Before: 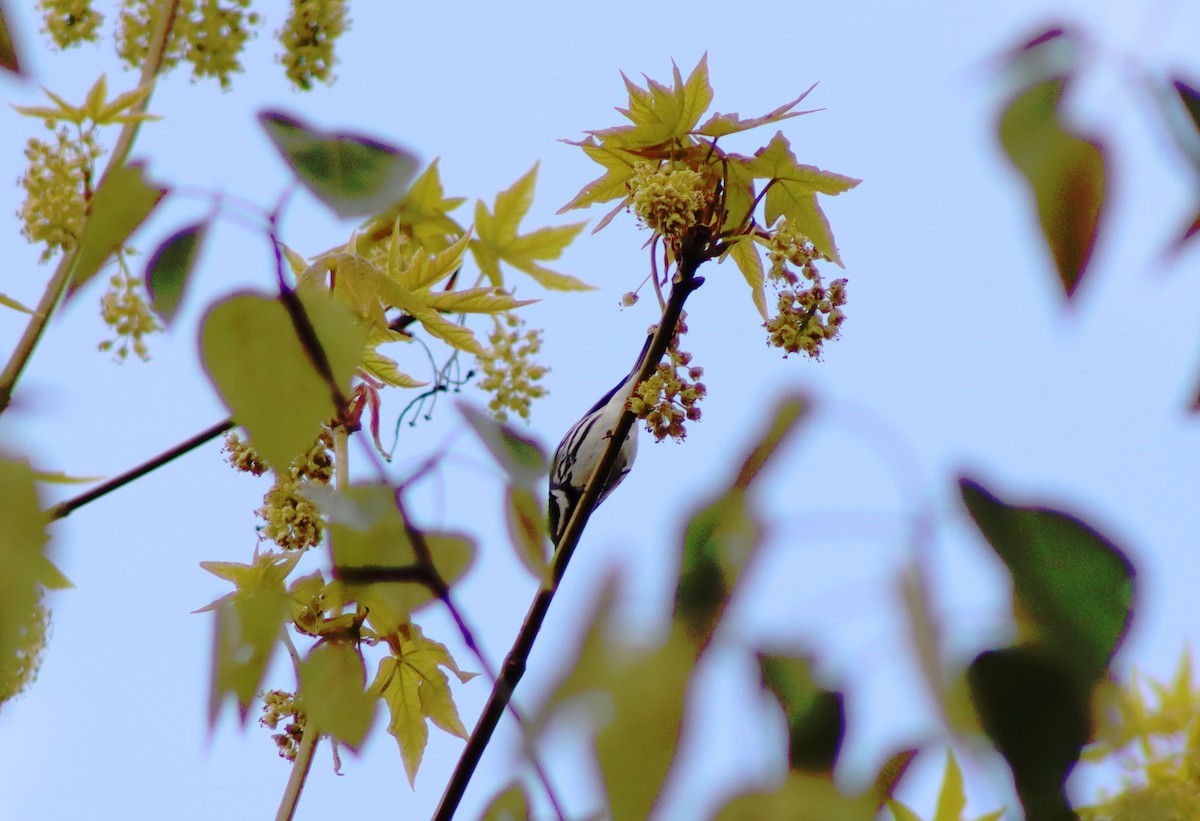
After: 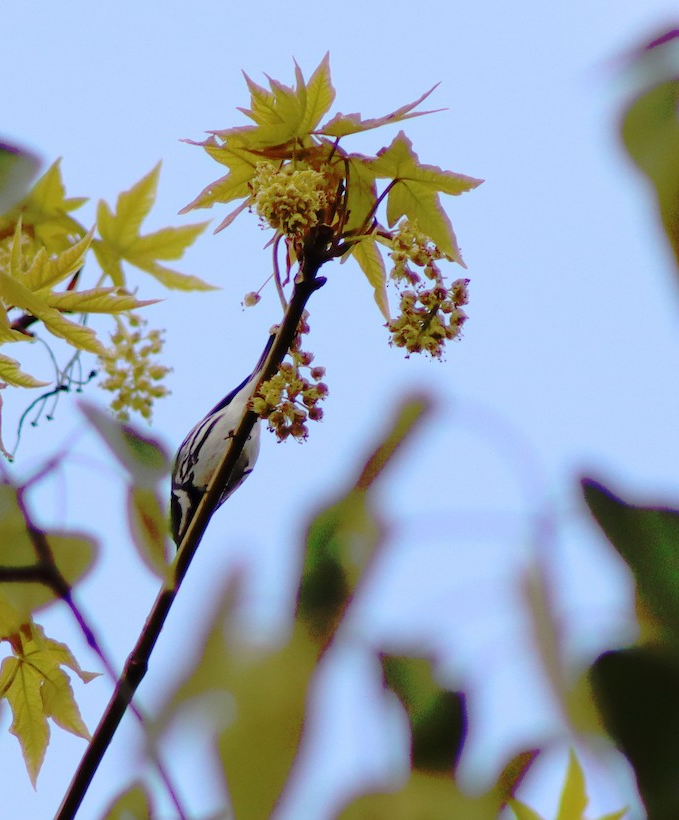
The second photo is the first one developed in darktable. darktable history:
crop: left 31.521%, top 0.024%, right 11.882%
